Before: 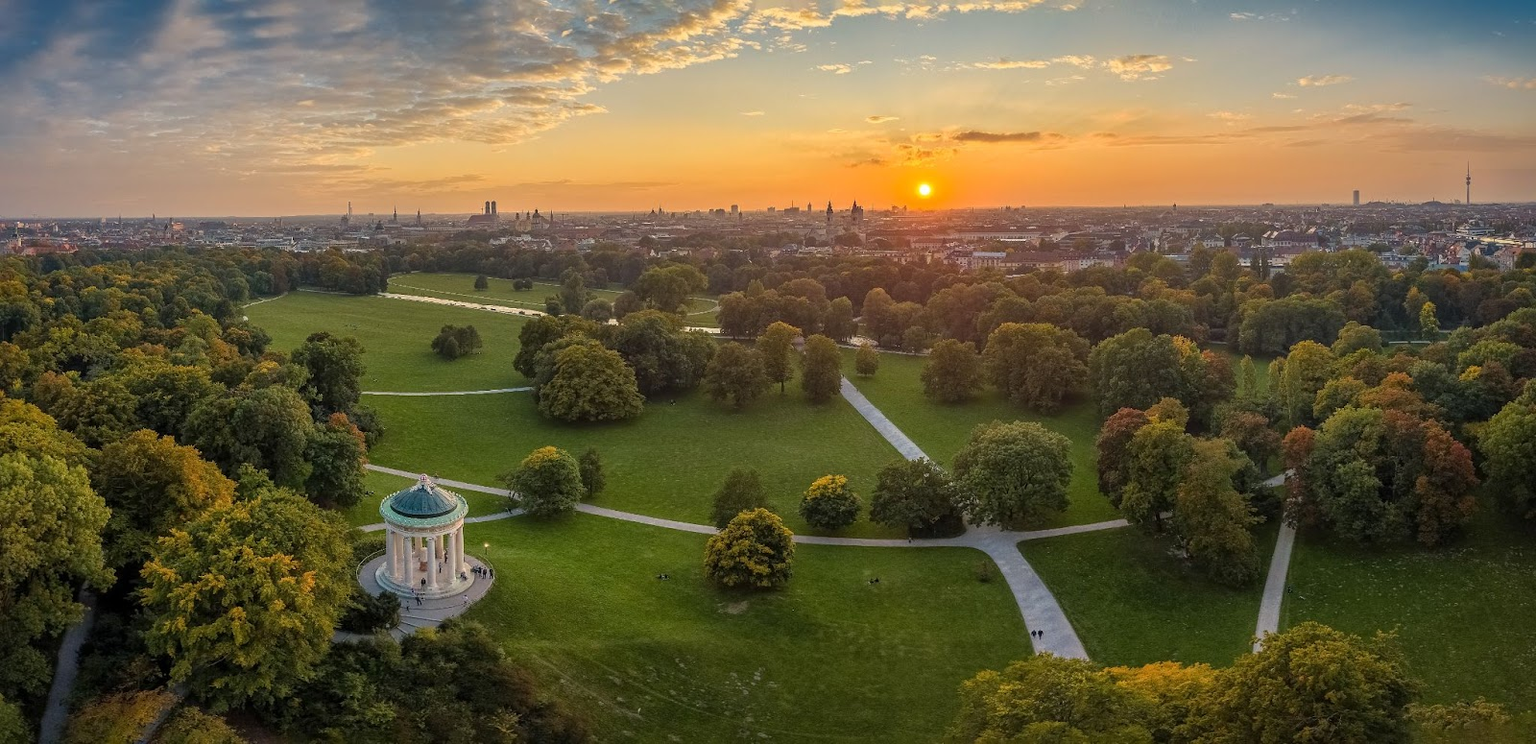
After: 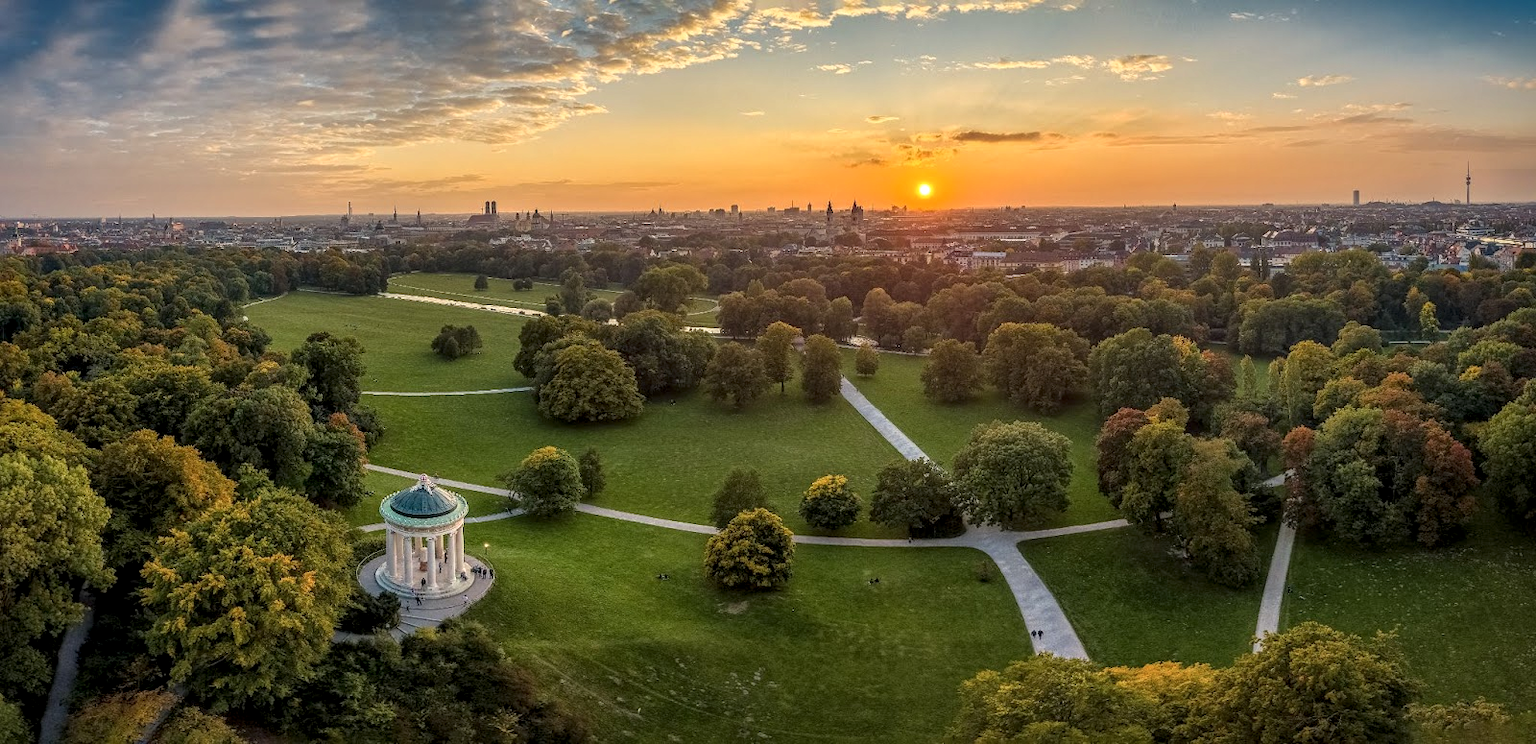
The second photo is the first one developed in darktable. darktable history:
local contrast: highlights 39%, shadows 63%, detail 137%, midtone range 0.518
